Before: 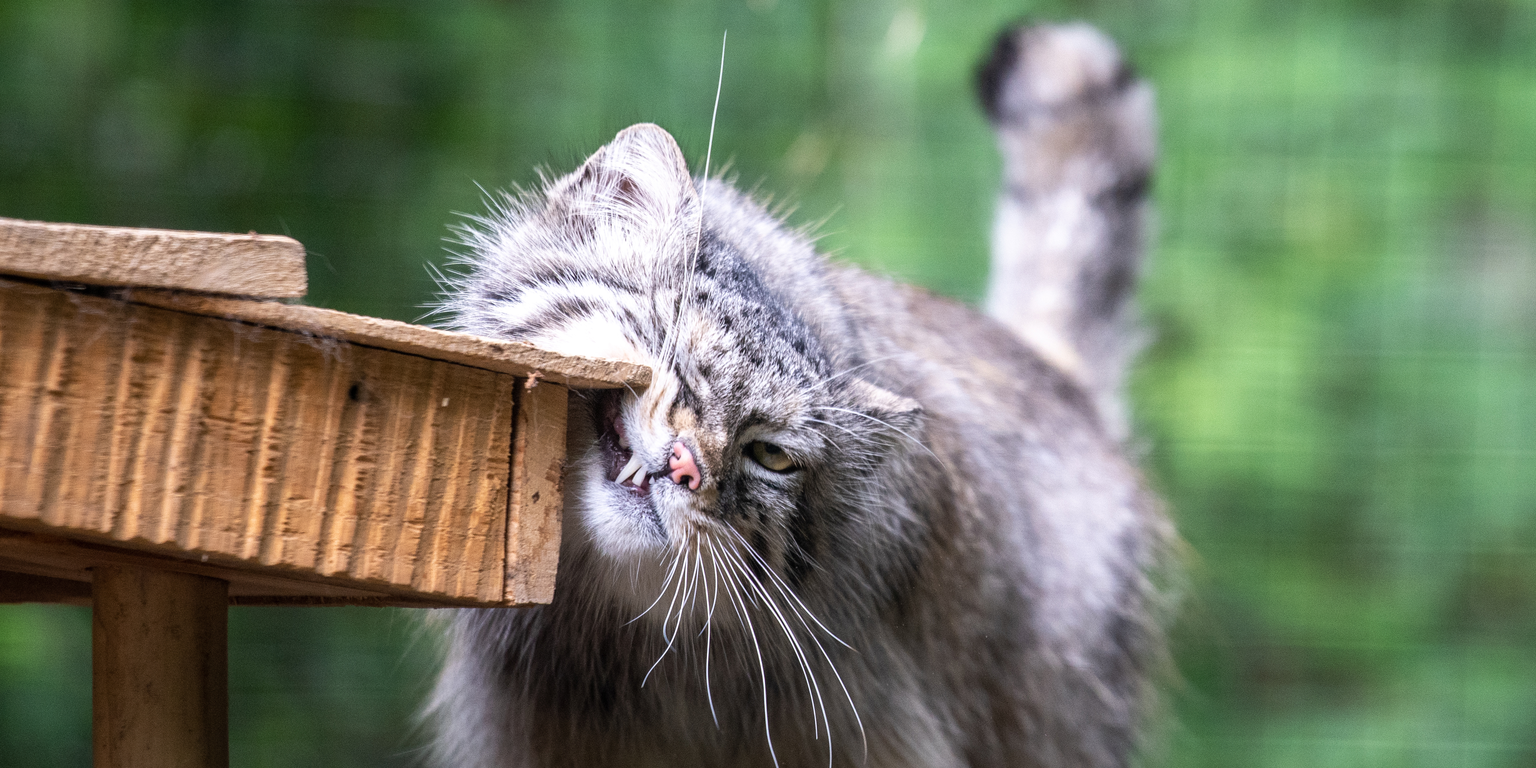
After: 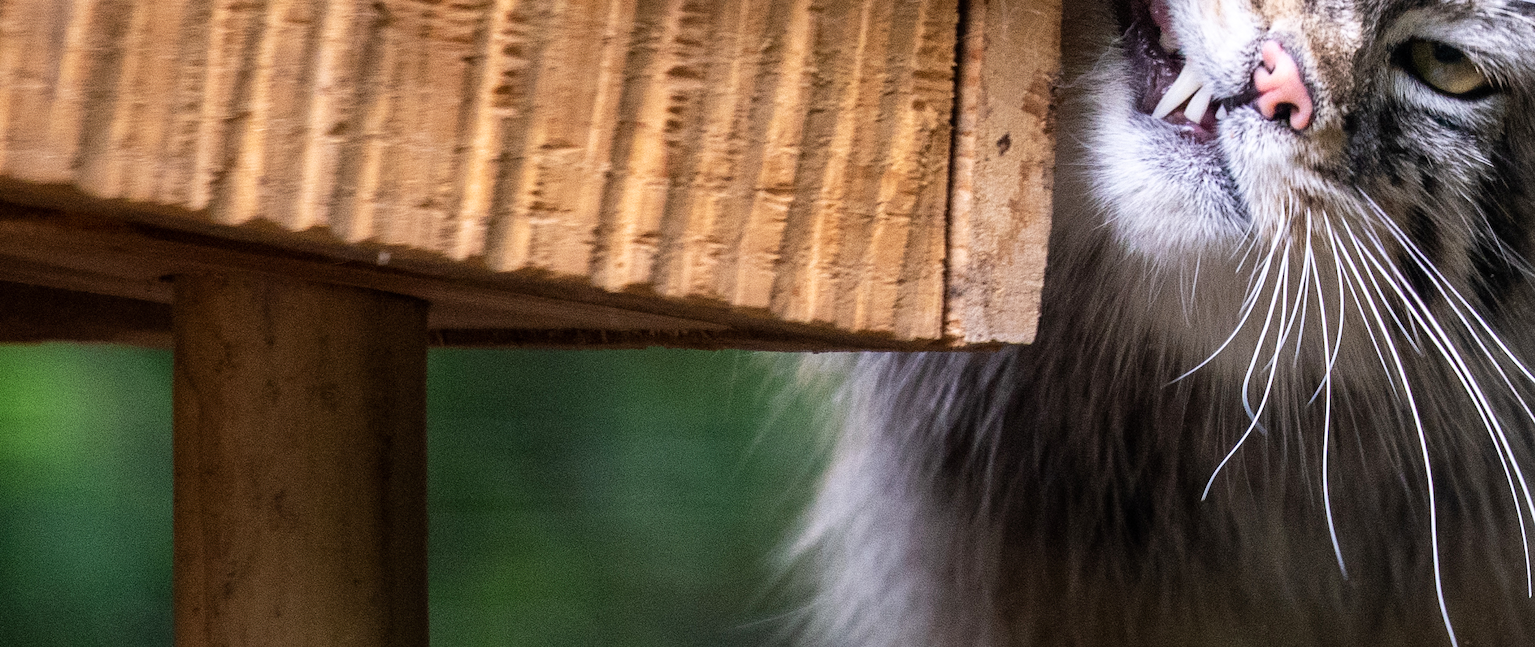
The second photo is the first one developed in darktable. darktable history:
tone curve: curves: ch0 [(0, 0) (0.004, 0.002) (0.02, 0.013) (0.218, 0.218) (0.664, 0.718) (0.832, 0.873) (1, 1)], preserve colors none
crop and rotate: top 54.778%, right 46.61%, bottom 0.159%
